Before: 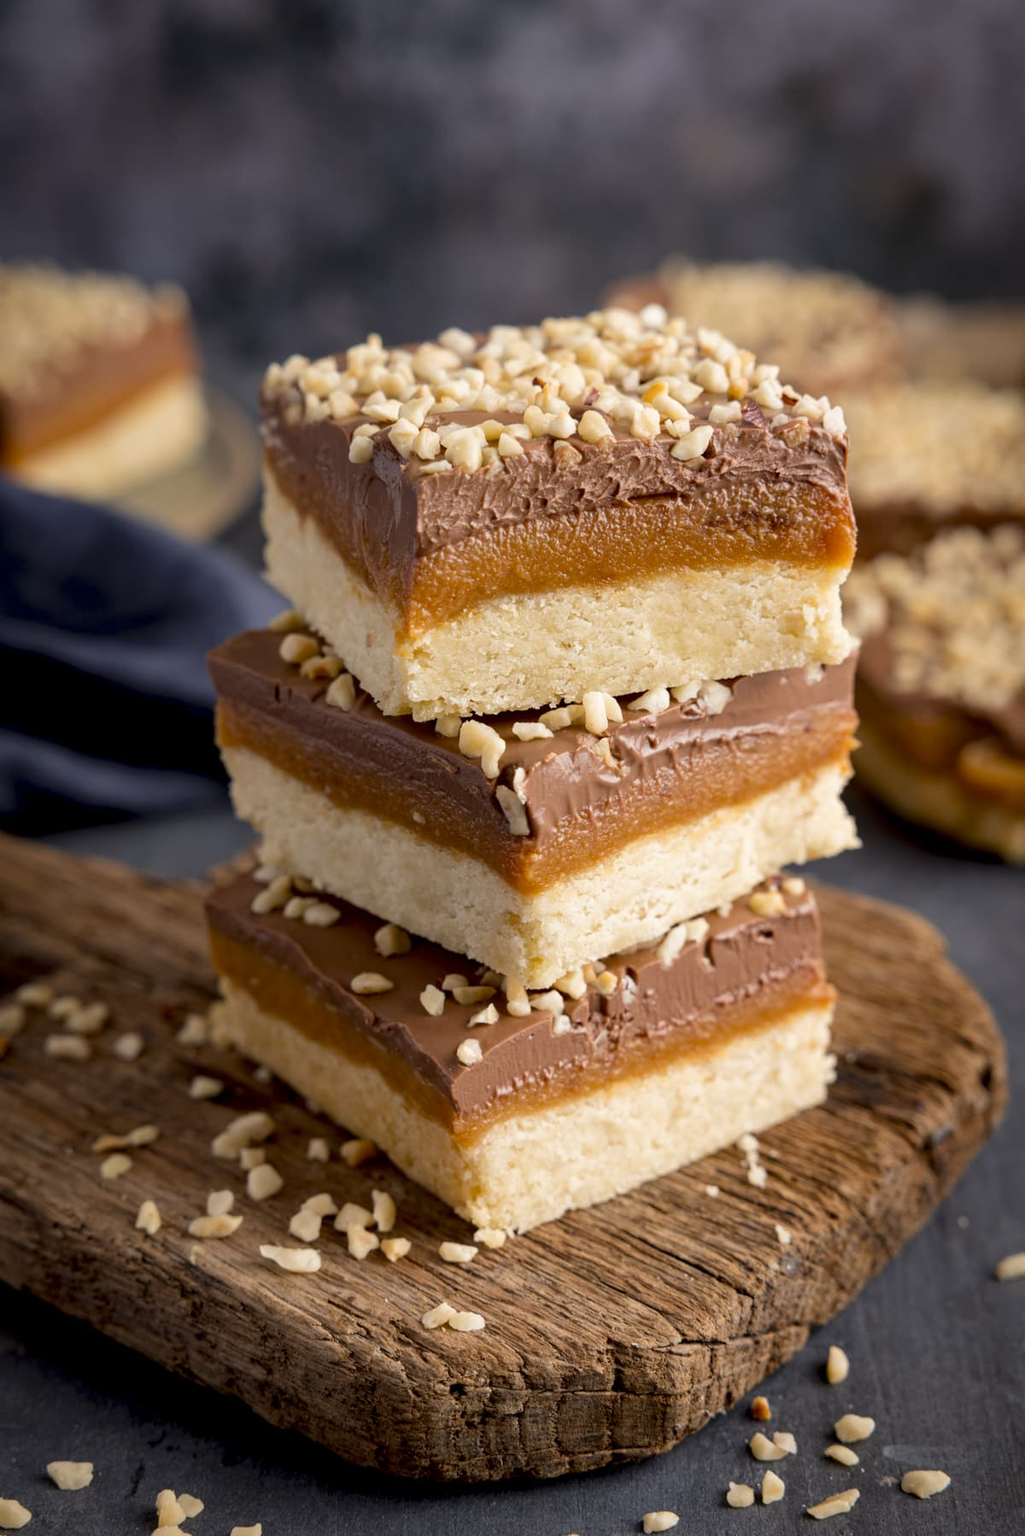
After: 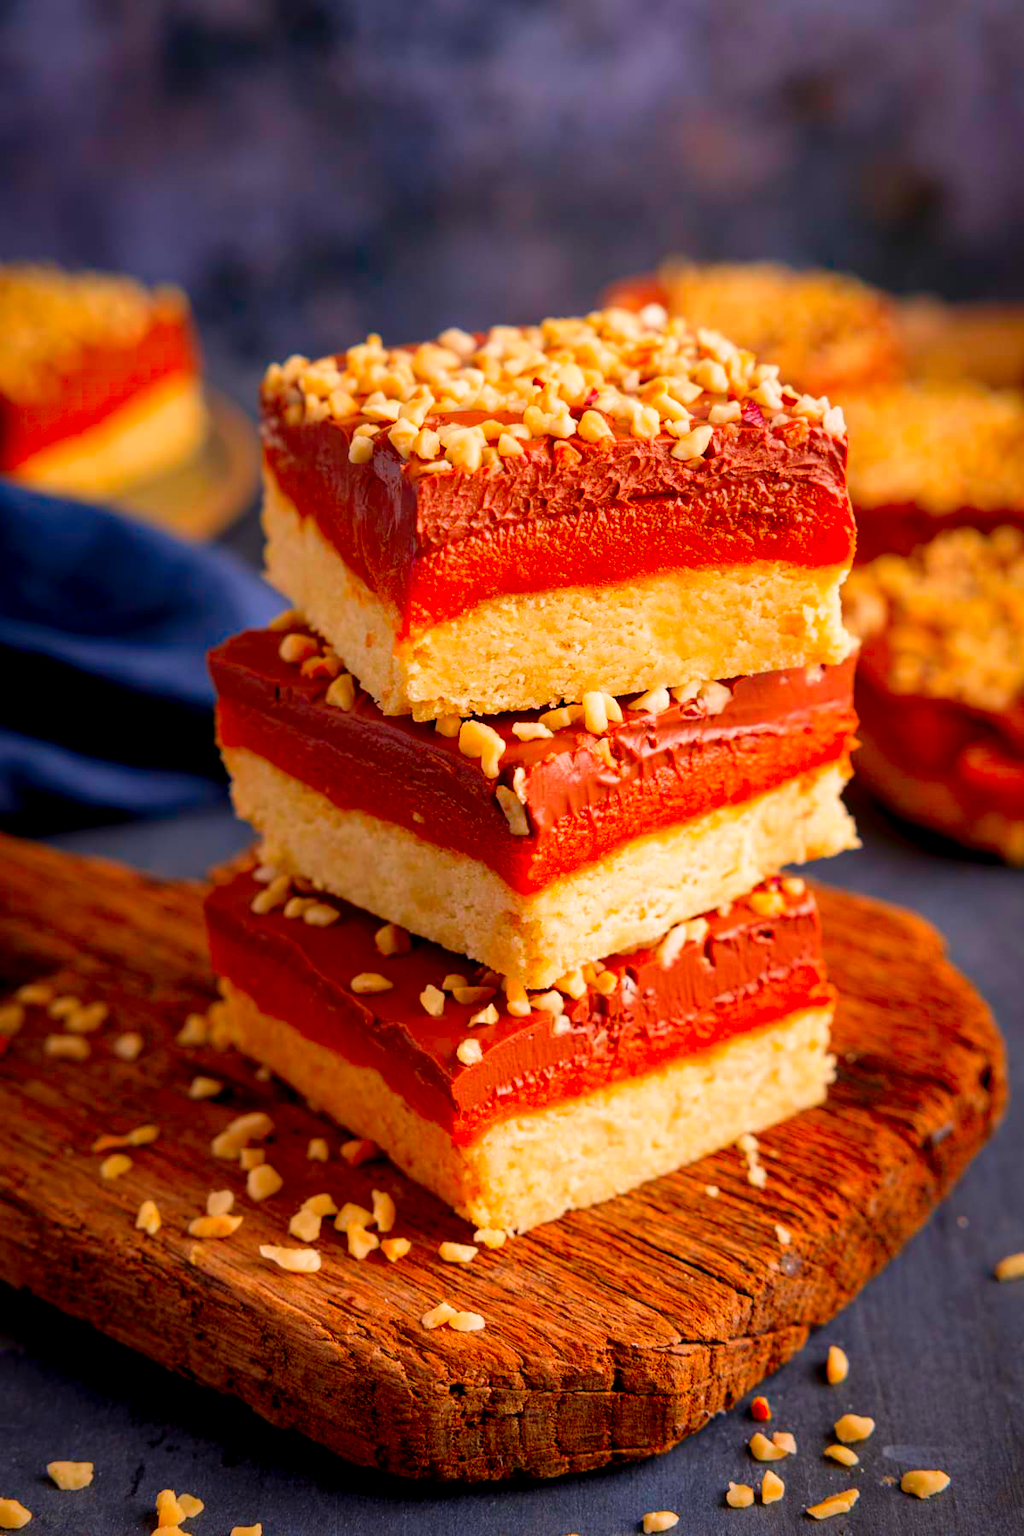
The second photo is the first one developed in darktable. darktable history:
color correction: highlights a* 1.59, highlights b* -1.7, saturation 2.48
